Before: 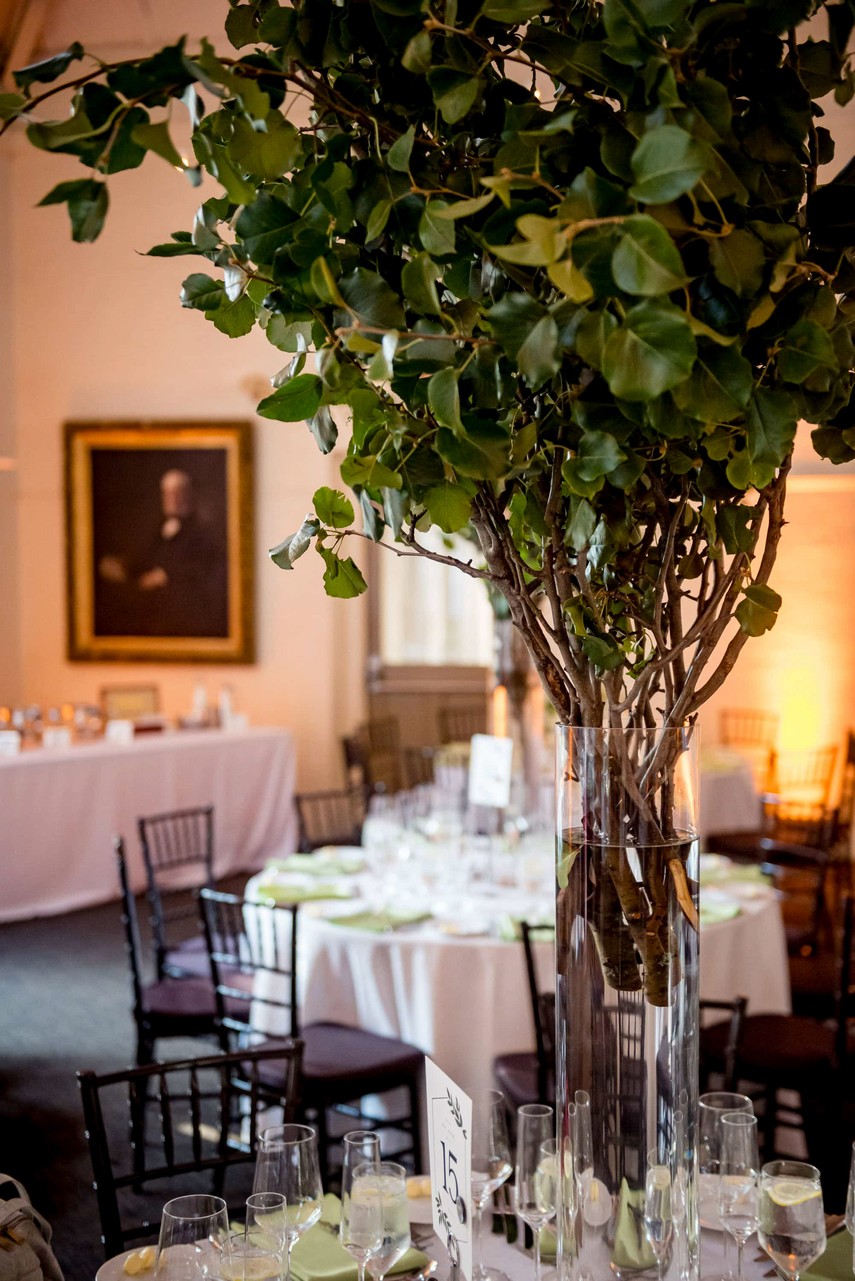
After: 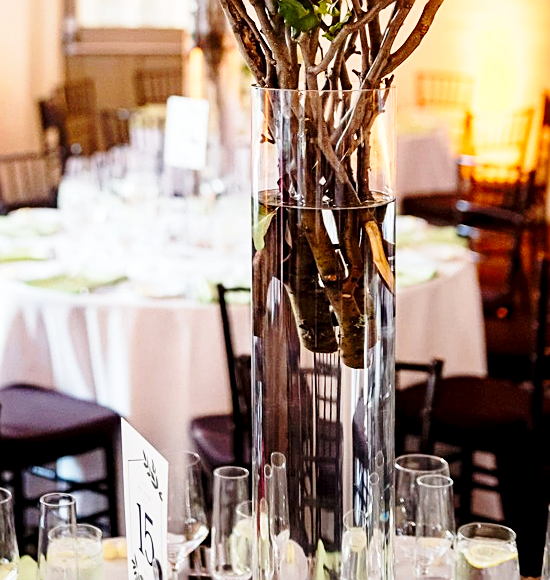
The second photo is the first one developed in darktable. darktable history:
exposure: black level correction 0.001, exposure 0.016 EV, compensate highlight preservation false
base curve: curves: ch0 [(0, 0) (0.028, 0.03) (0.121, 0.232) (0.46, 0.748) (0.859, 0.968) (1, 1)], preserve colors none
sharpen: on, module defaults
crop and rotate: left 35.638%, top 49.882%, bottom 4.789%
